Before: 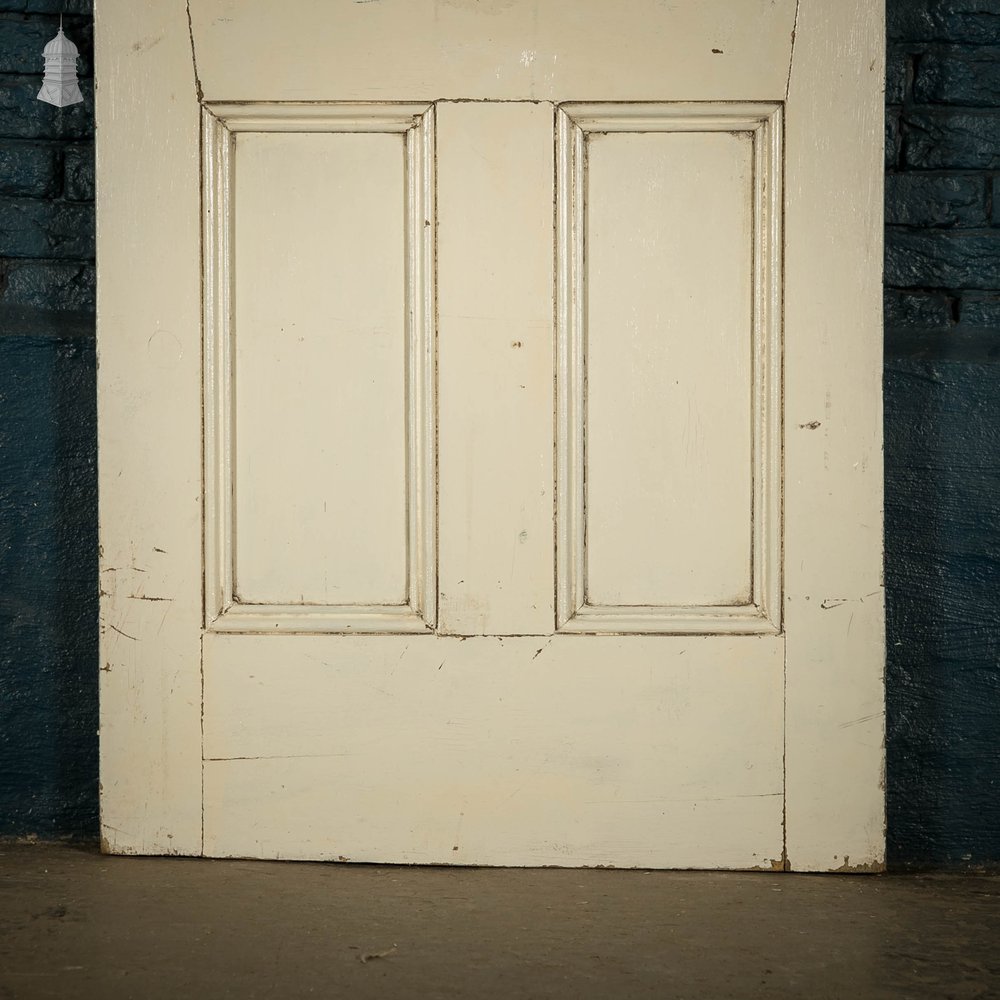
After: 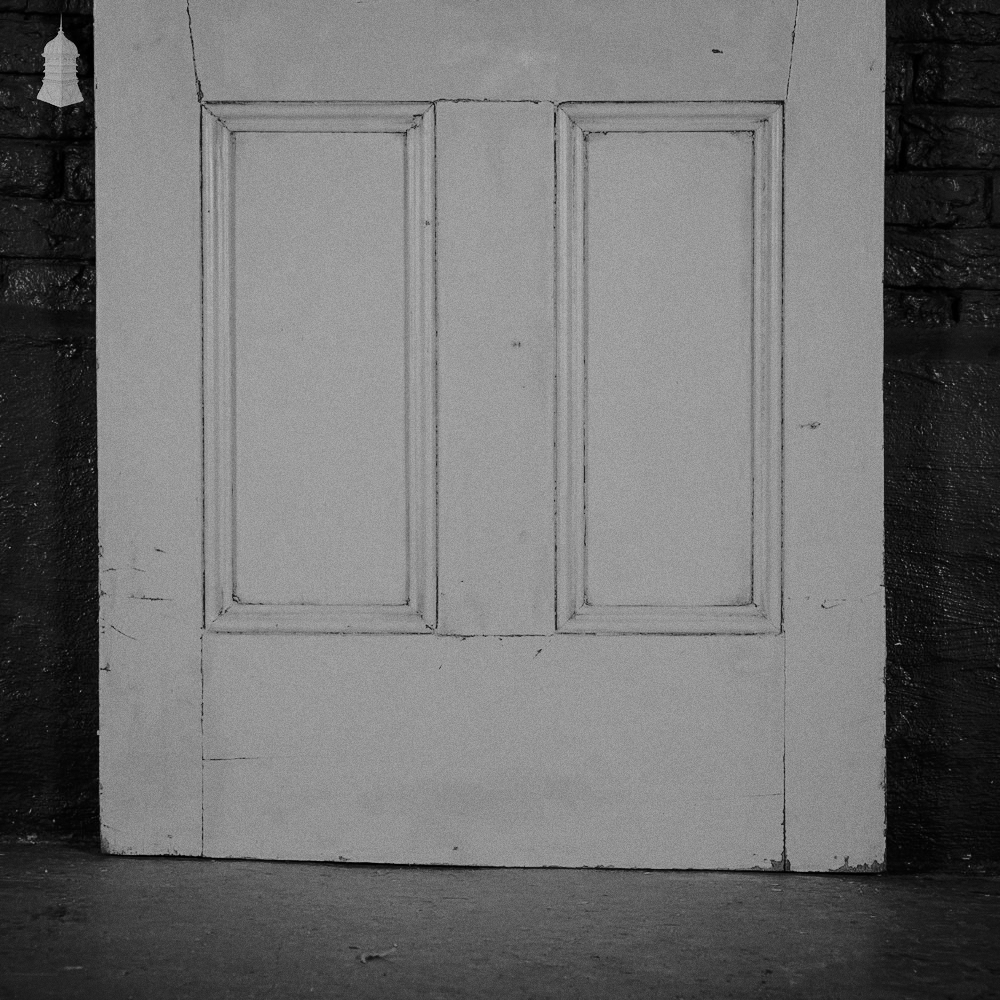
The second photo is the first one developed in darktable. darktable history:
tone curve: curves: ch0 [(0, 0) (0.094, 0.039) (0.243, 0.155) (0.411, 0.482) (0.479, 0.583) (0.654, 0.742) (0.793, 0.851) (0.994, 0.974)]; ch1 [(0, 0) (0.161, 0.092) (0.35, 0.33) (0.392, 0.392) (0.456, 0.456) (0.505, 0.502) (0.537, 0.518) (0.553, 0.53) (0.573, 0.569) (0.718, 0.718) (1, 1)]; ch2 [(0, 0) (0.346, 0.362) (0.411, 0.412) (0.502, 0.502) (0.531, 0.521) (0.576, 0.553) (0.615, 0.621) (1, 1)], color space Lab, independent channels, preserve colors none
grain: coarseness 0.09 ISO
color correction: highlights a* 10.32, highlights b* 14.66, shadows a* -9.59, shadows b* -15.02
color zones: curves: ch0 [(0.287, 0.048) (0.493, 0.484) (0.737, 0.816)]; ch1 [(0, 0) (0.143, 0) (0.286, 0) (0.429, 0) (0.571, 0) (0.714, 0) (0.857, 0)]
